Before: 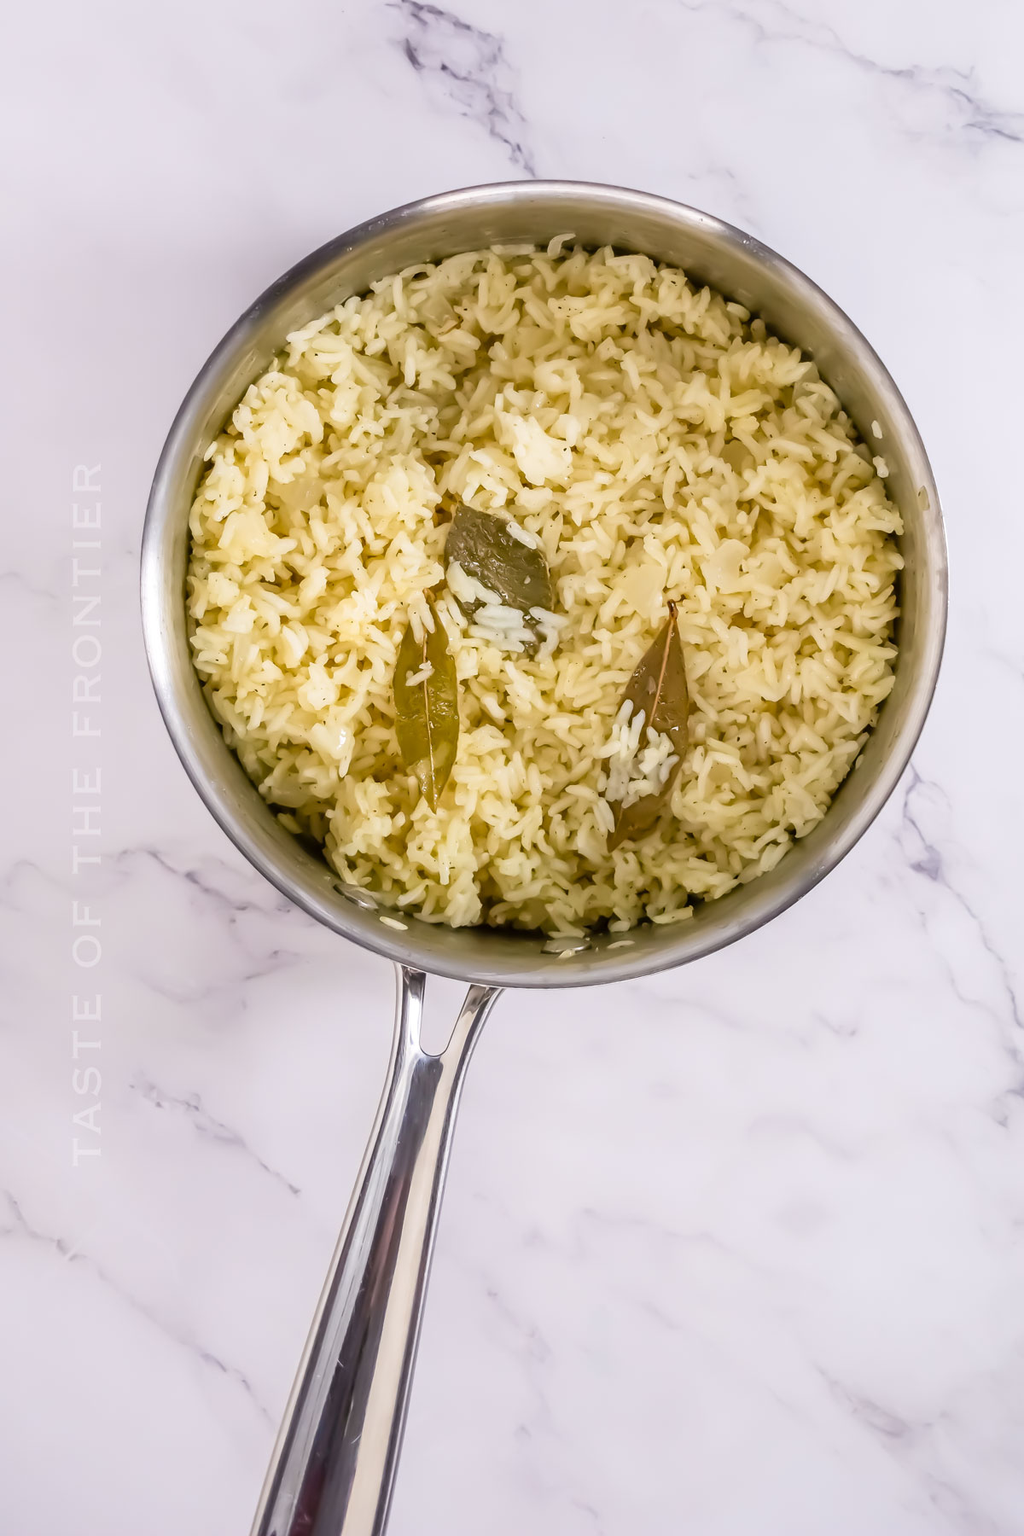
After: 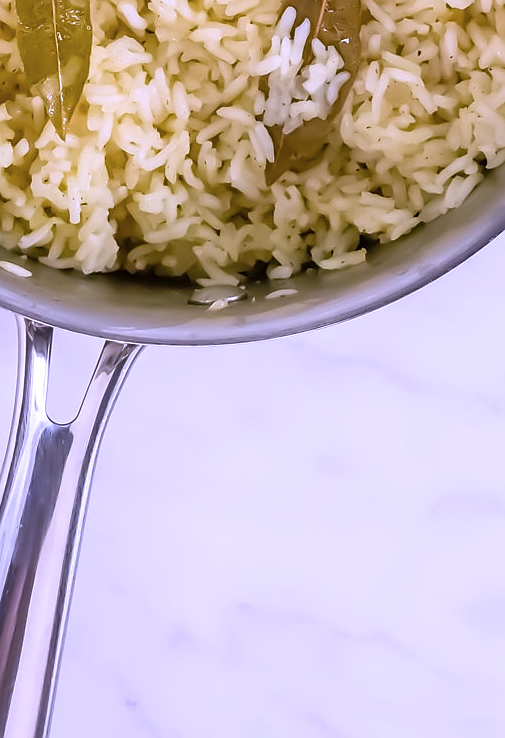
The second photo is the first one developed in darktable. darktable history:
white balance: red 1.042, blue 1.17
crop: left 37.221%, top 45.169%, right 20.63%, bottom 13.777%
sharpen: radius 0.969, amount 0.604
color calibration: illuminant as shot in camera, x 0.366, y 0.378, temperature 4425.7 K, saturation algorithm version 1 (2020)
